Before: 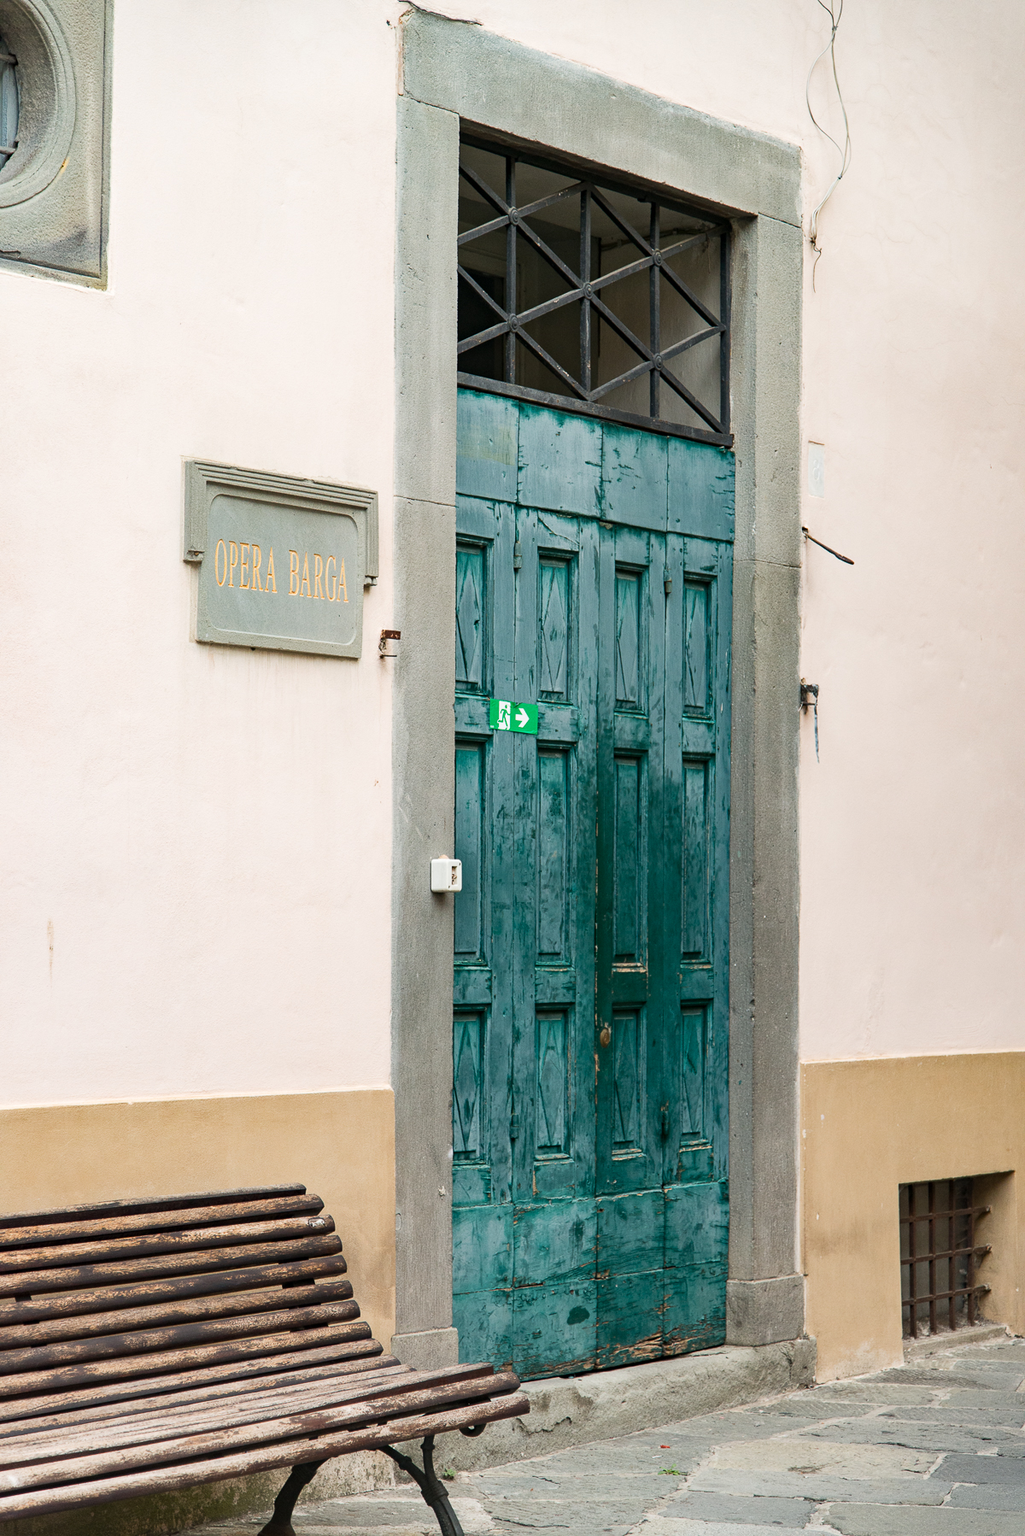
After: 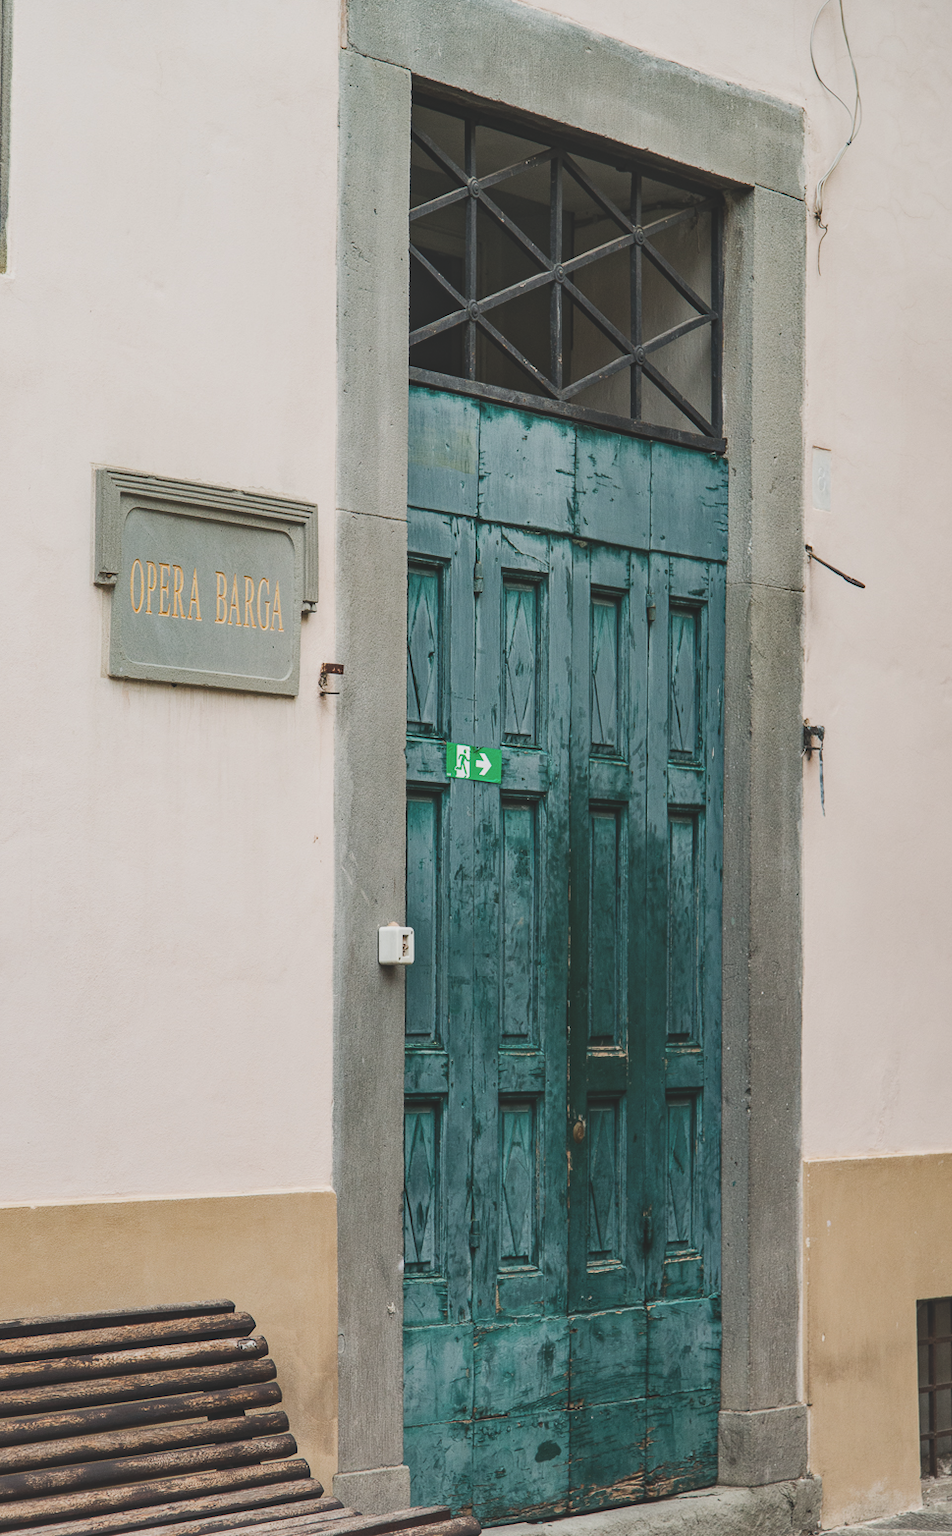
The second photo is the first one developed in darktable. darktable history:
crop: left 9.929%, top 3.475%, right 9.188%, bottom 9.529%
exposure: black level correction -0.036, exposure -0.497 EV, compensate highlight preservation false
local contrast: on, module defaults
